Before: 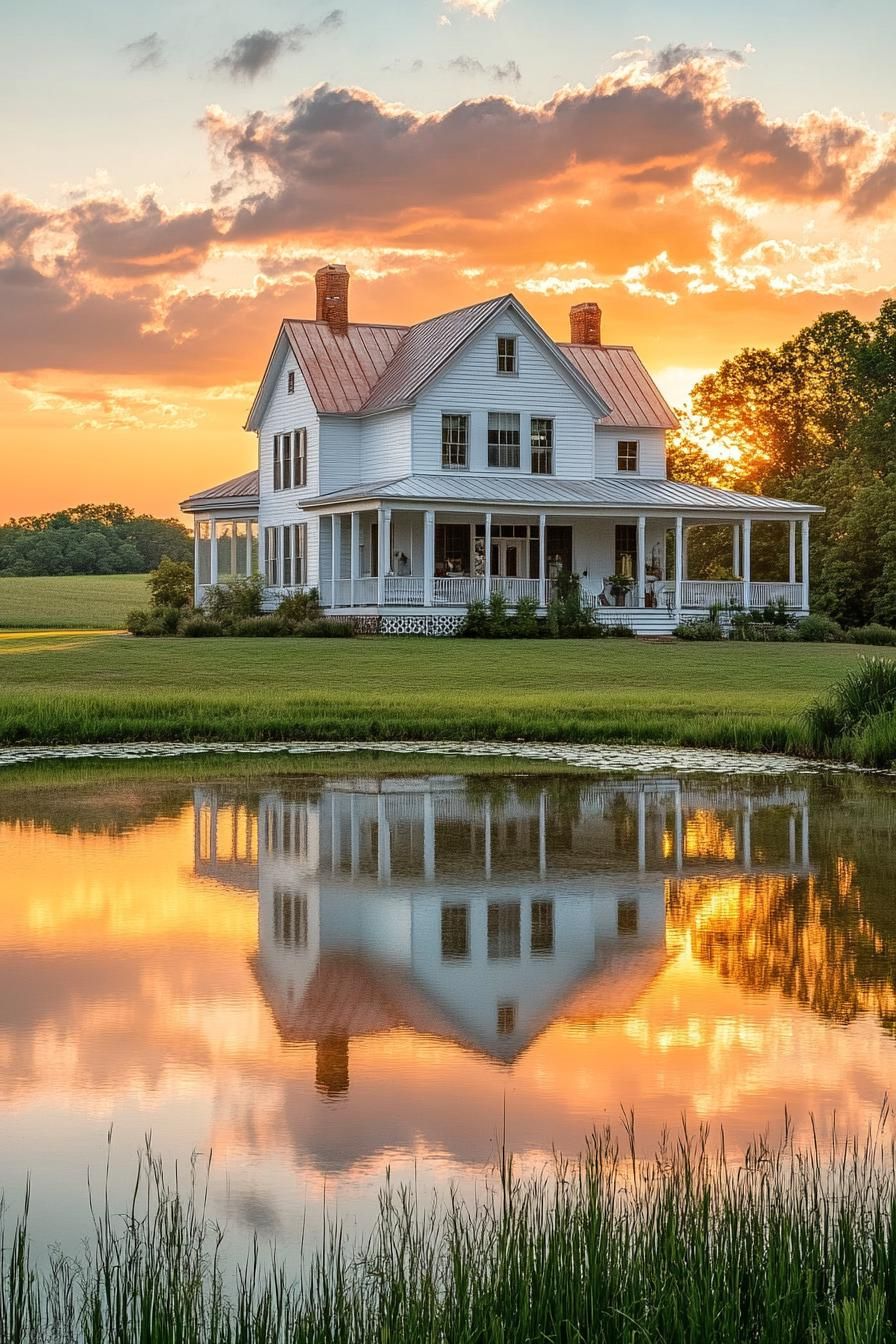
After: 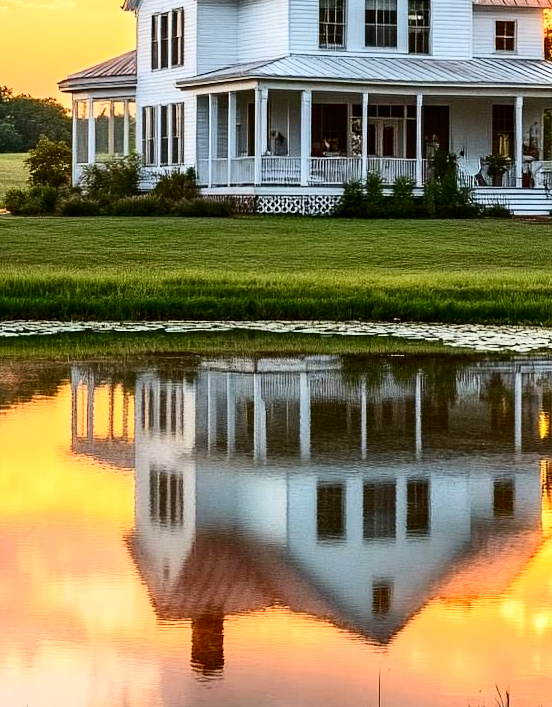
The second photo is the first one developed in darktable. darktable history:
crop: left 13.312%, top 31.28%, right 24.627%, bottom 15.582%
contrast brightness saturation: contrast 0.4, brightness 0.05, saturation 0.25
rotate and perspective: rotation 0.192°, lens shift (horizontal) -0.015, crop left 0.005, crop right 0.996, crop top 0.006, crop bottom 0.99
